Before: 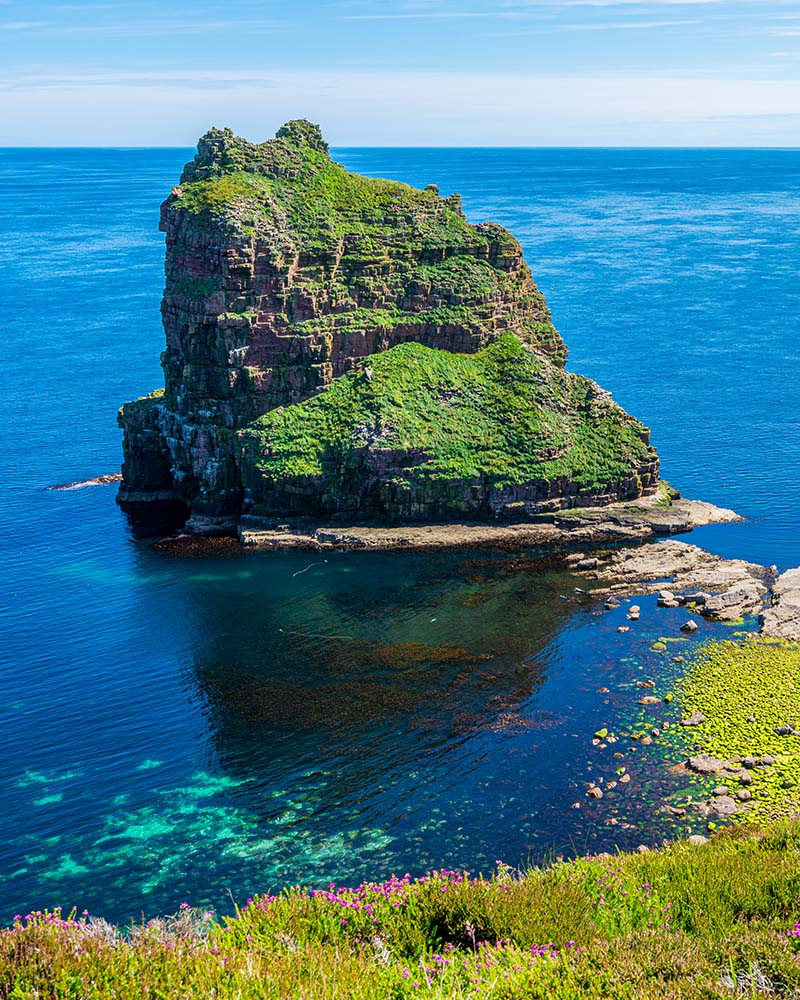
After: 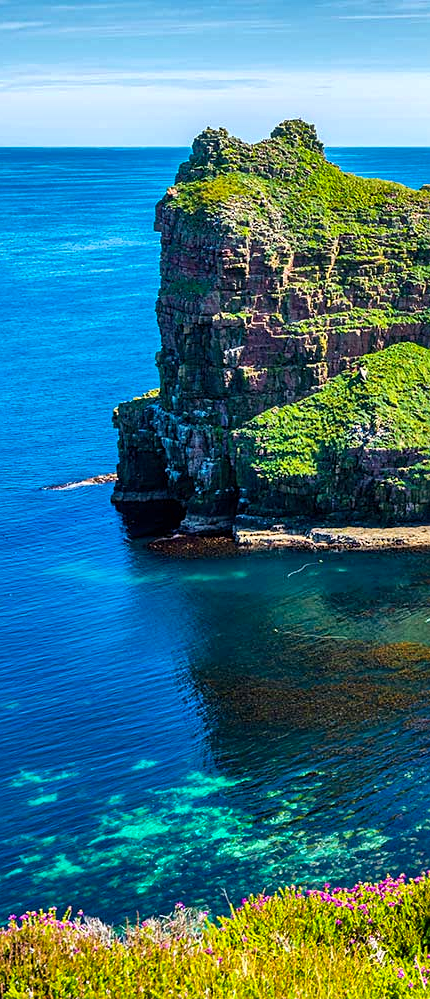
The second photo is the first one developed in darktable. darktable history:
tone equalizer: on, module defaults
color balance rgb: power › chroma 0.322%, power › hue 23.24°, linear chroma grading › global chroma 15.285%, perceptual saturation grading › global saturation 30.827%
exposure: exposure 0.291 EV, compensate exposure bias true, compensate highlight preservation false
crop: left 0.686%, right 45.556%, bottom 0.082%
sharpen: amount 0.213
contrast brightness saturation: contrast 0.059, brightness -0.011, saturation -0.218
shadows and highlights: shadows 59.36, highlights -60.38, highlights color adjustment 0.883%, soften with gaussian
